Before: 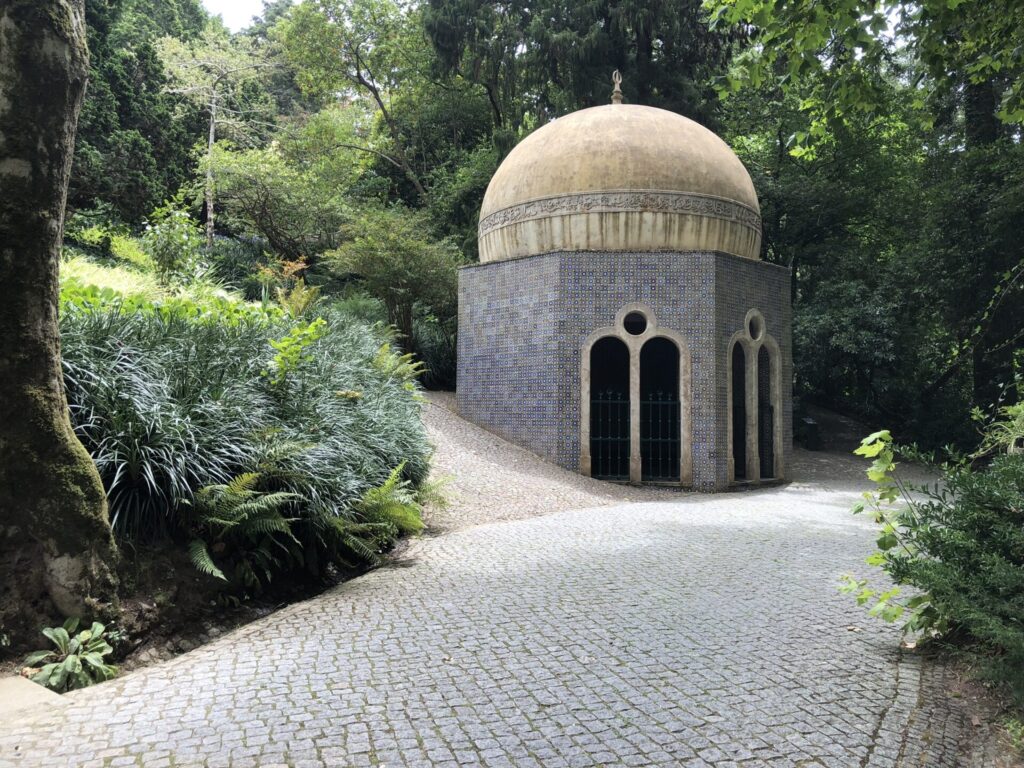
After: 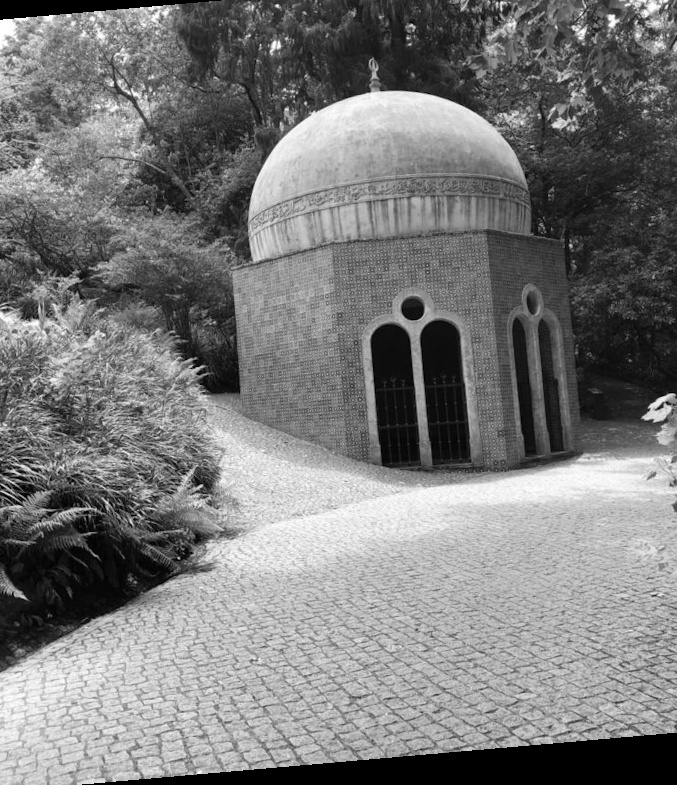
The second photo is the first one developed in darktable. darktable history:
rotate and perspective: rotation -4.98°, automatic cropping off
crop and rotate: left 22.918%, top 5.629%, right 14.711%, bottom 2.247%
monochrome: on, module defaults
